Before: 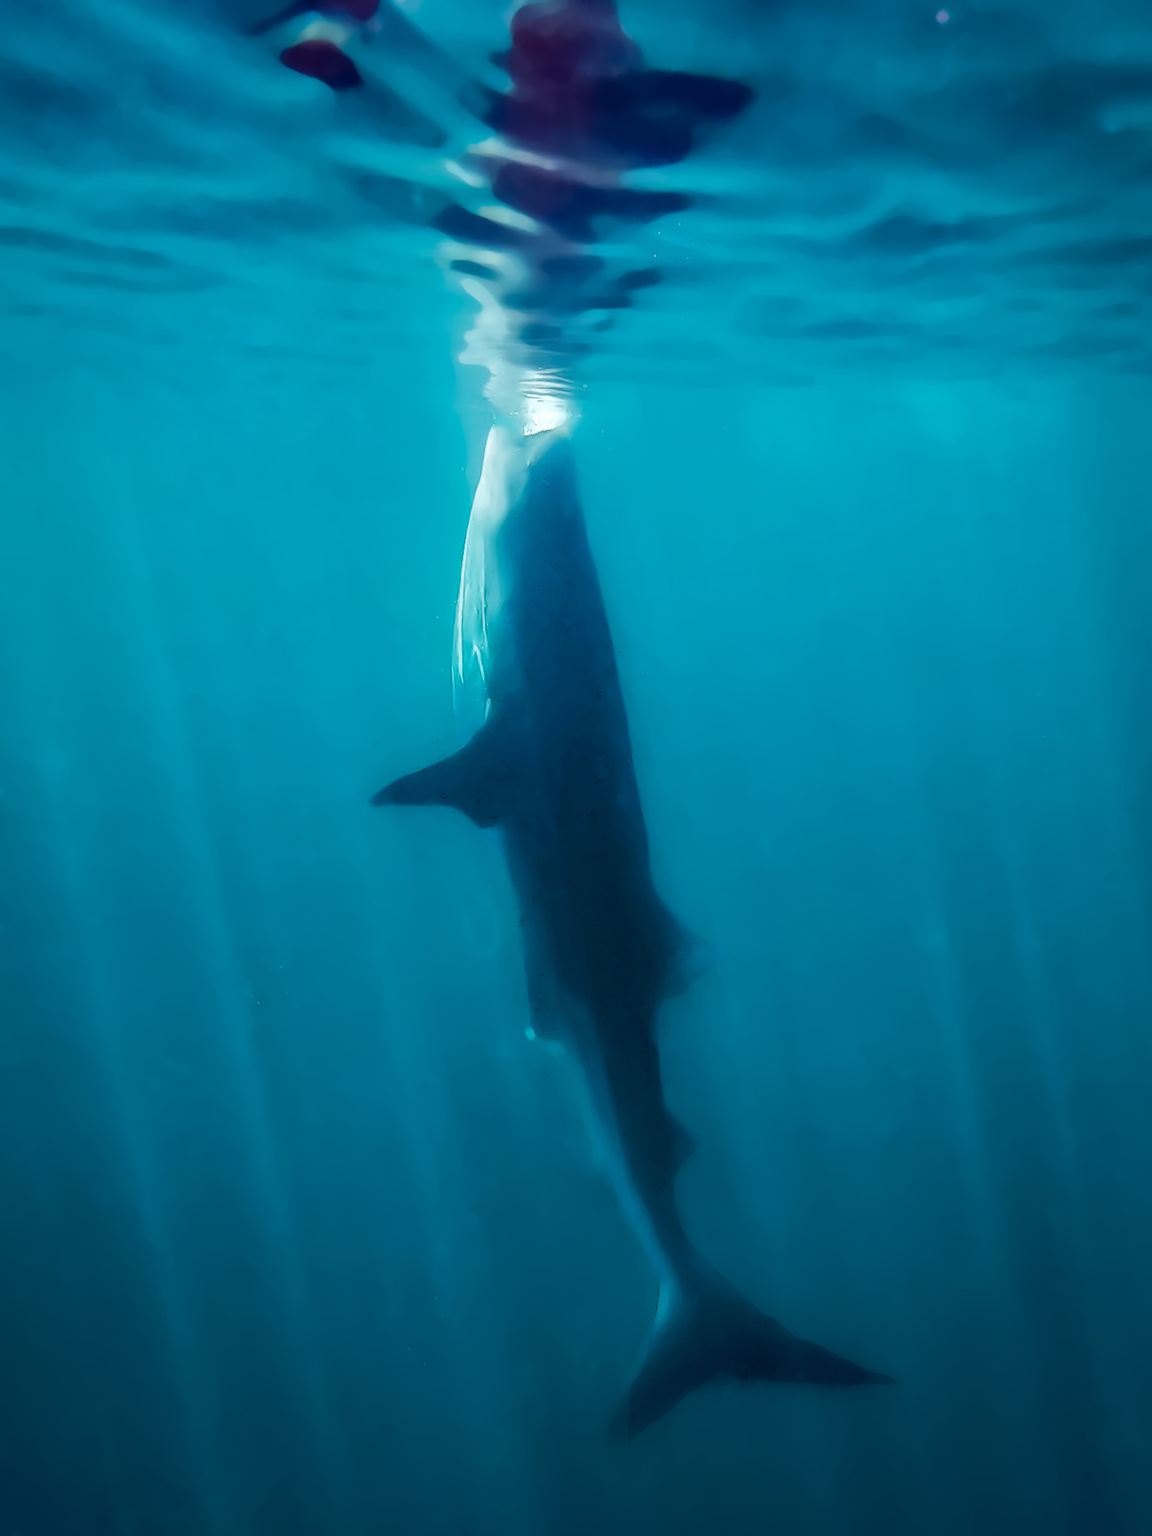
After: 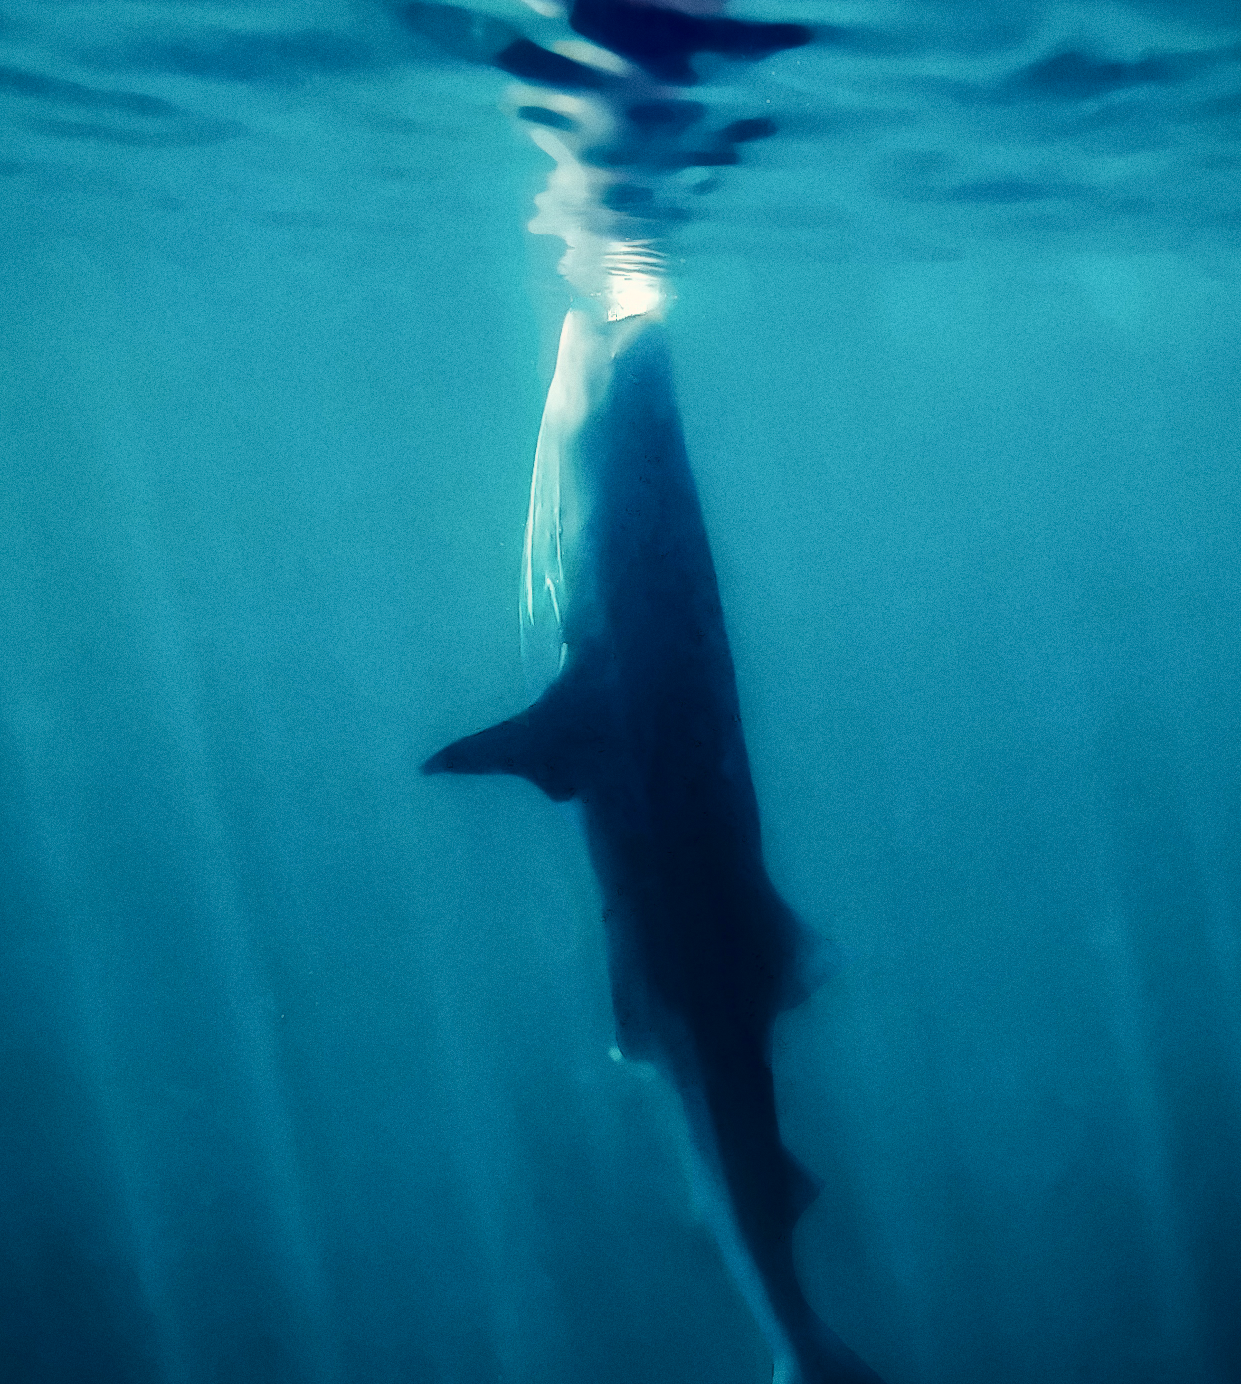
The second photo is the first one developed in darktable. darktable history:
crop and rotate: left 2.425%, top 11.305%, right 9.6%, bottom 15.08%
rgb curve: curves: ch0 [(0, 0) (0.078, 0.051) (0.929, 0.956) (1, 1)], compensate middle gray true
grain: coarseness 0.09 ISO
color balance rgb: shadows lift › chroma 5.41%, shadows lift › hue 240°, highlights gain › chroma 3.74%, highlights gain › hue 60°, saturation formula JzAzBz (2021)
fill light: exposure -2 EV, width 8.6
